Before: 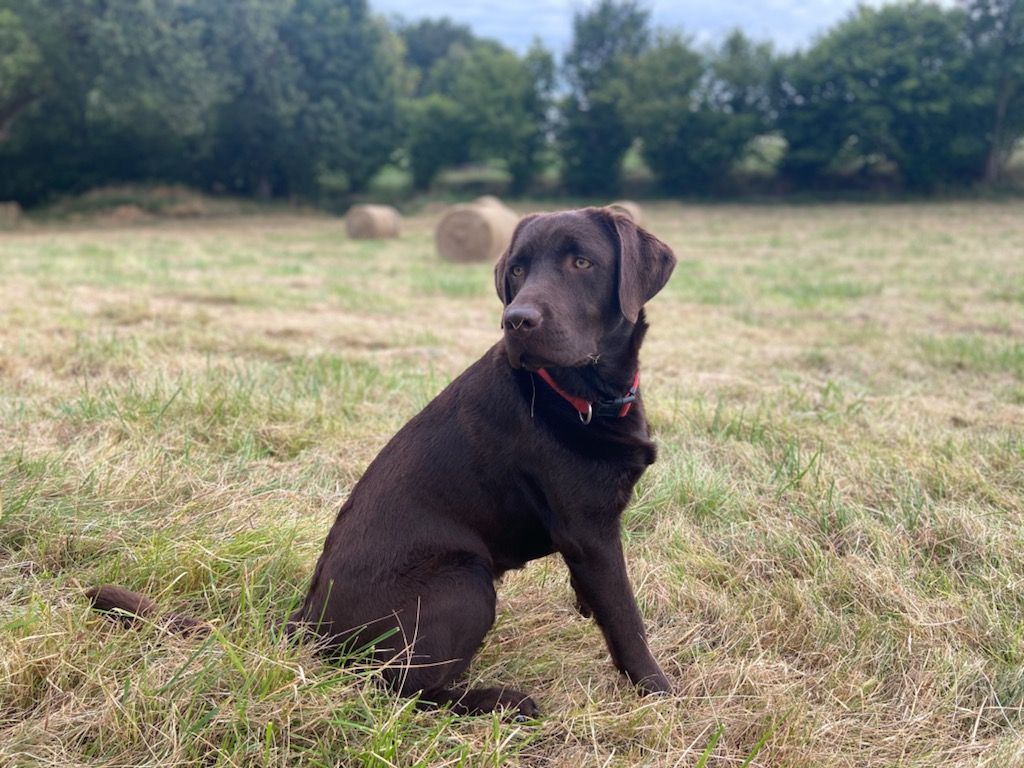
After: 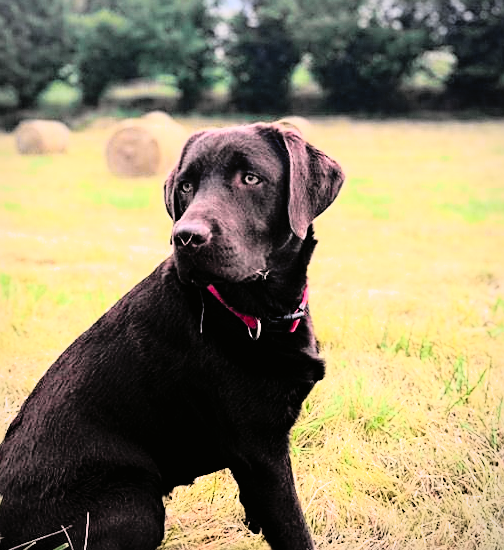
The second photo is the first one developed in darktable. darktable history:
crop: left 32.333%, top 10.997%, right 18.366%, bottom 17.318%
color correction: highlights a* 7.06, highlights b* 4.09
tone curve: curves: ch0 [(0, 0.008) (0.107, 0.091) (0.278, 0.351) (0.457, 0.562) (0.628, 0.738) (0.839, 0.909) (0.998, 0.978)]; ch1 [(0, 0) (0.437, 0.408) (0.474, 0.479) (0.502, 0.5) (0.527, 0.519) (0.561, 0.575) (0.608, 0.665) (0.669, 0.748) (0.859, 0.899) (1, 1)]; ch2 [(0, 0) (0.33, 0.301) (0.421, 0.443) (0.473, 0.498) (0.502, 0.504) (0.522, 0.527) (0.549, 0.583) (0.644, 0.703) (1, 1)], color space Lab, independent channels, preserve colors none
filmic rgb: black relative exposure -5.53 EV, white relative exposure 2.5 EV, target black luminance 0%, hardness 4.51, latitude 67.23%, contrast 1.468, shadows ↔ highlights balance -4%
vignetting: fall-off radius 61.13%, brightness -0.295
sharpen: on, module defaults
contrast brightness saturation: contrast 0.243, brightness 0.262, saturation 0.379
